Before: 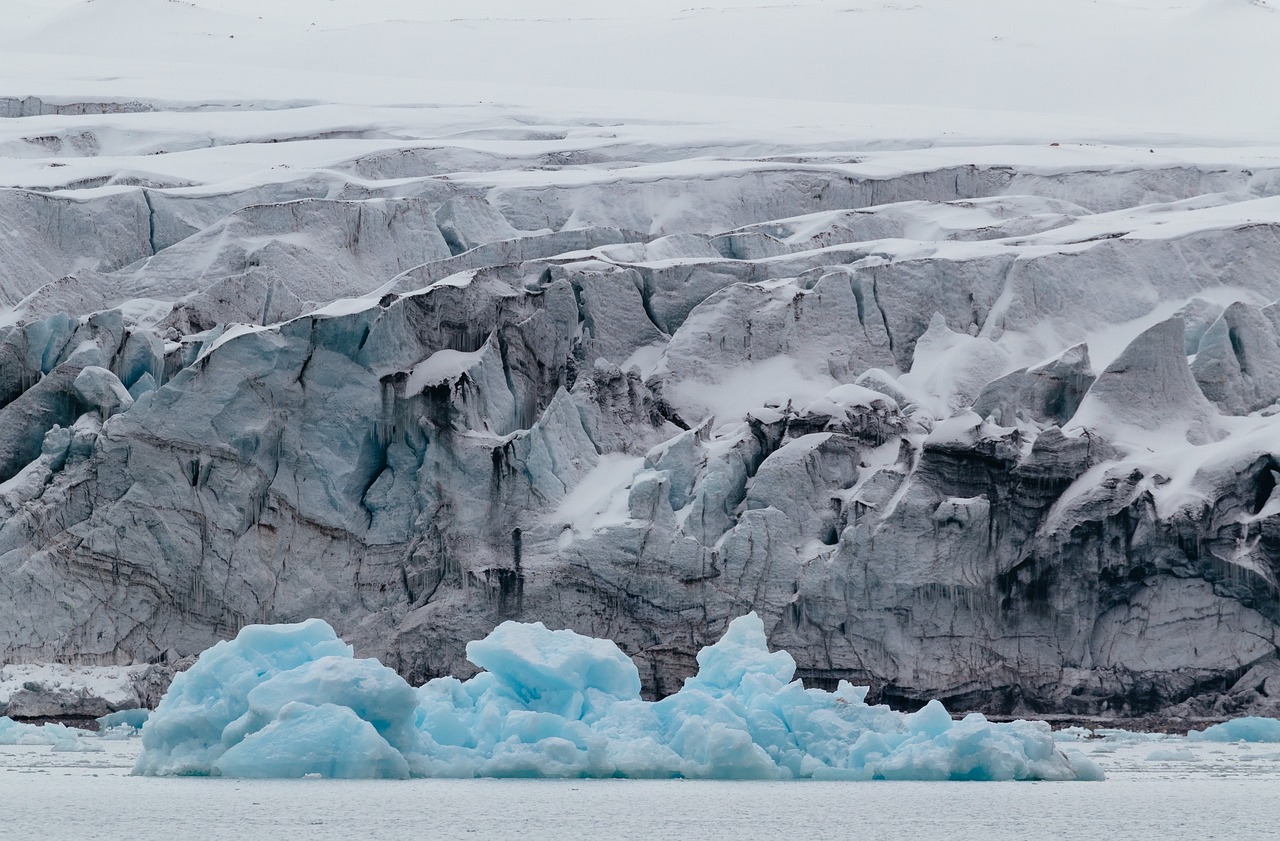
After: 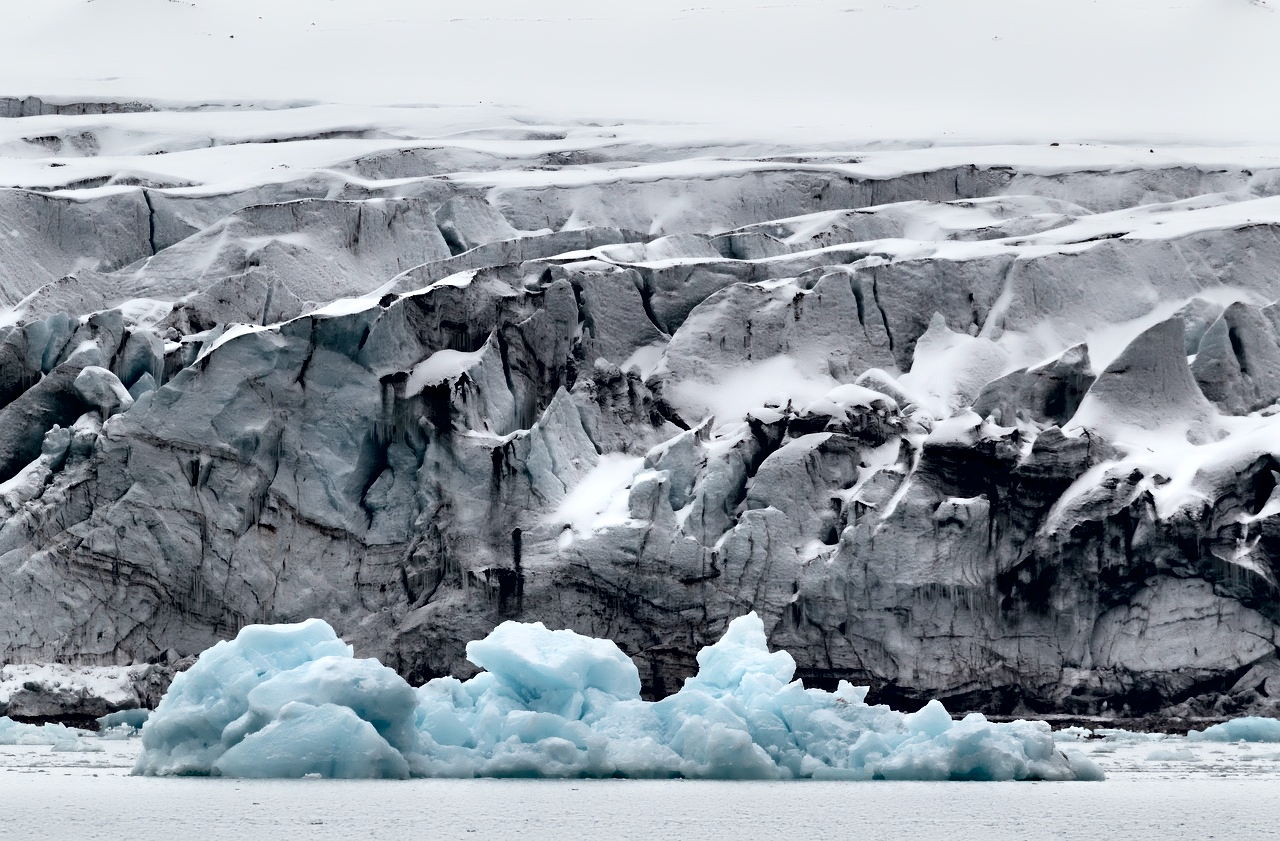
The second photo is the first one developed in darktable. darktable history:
contrast brightness saturation: contrast 0.059, brightness -0.01, saturation -0.231
contrast equalizer: octaves 7, y [[0.783, 0.666, 0.575, 0.77, 0.556, 0.501], [0.5 ×6], [0.5 ×6], [0, 0.02, 0.272, 0.399, 0.062, 0], [0 ×6]]
shadows and highlights: shadows -0.053, highlights 41.25
